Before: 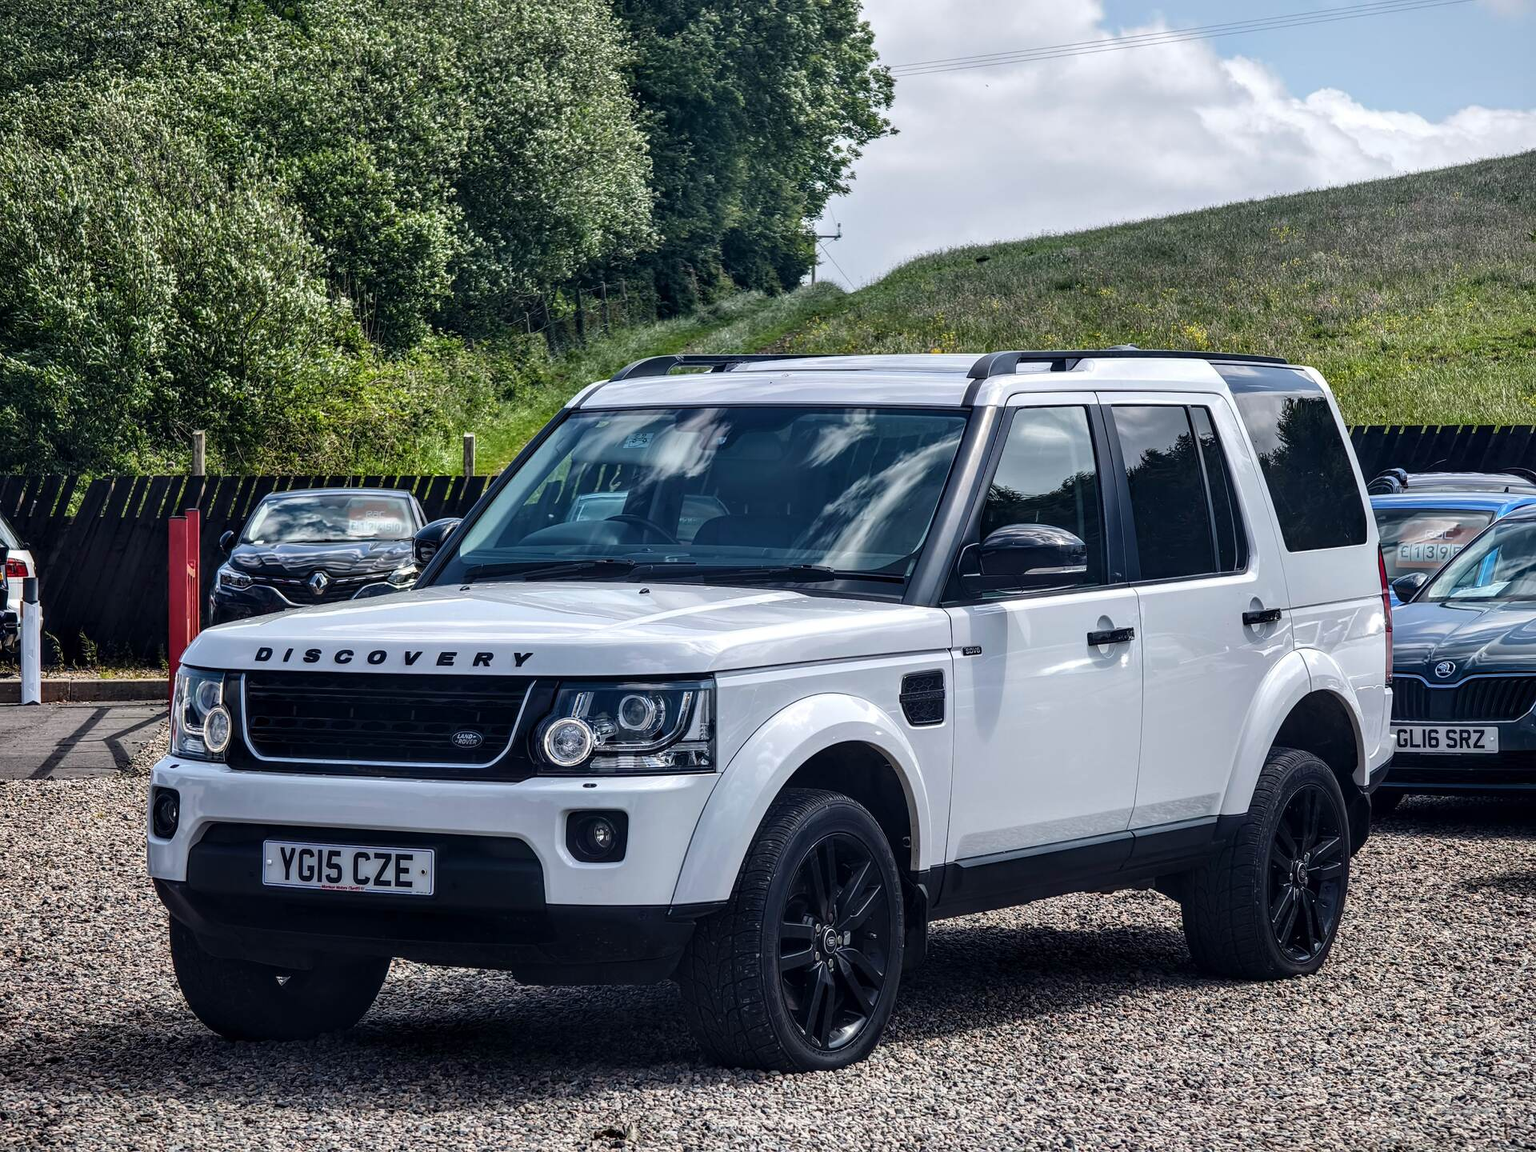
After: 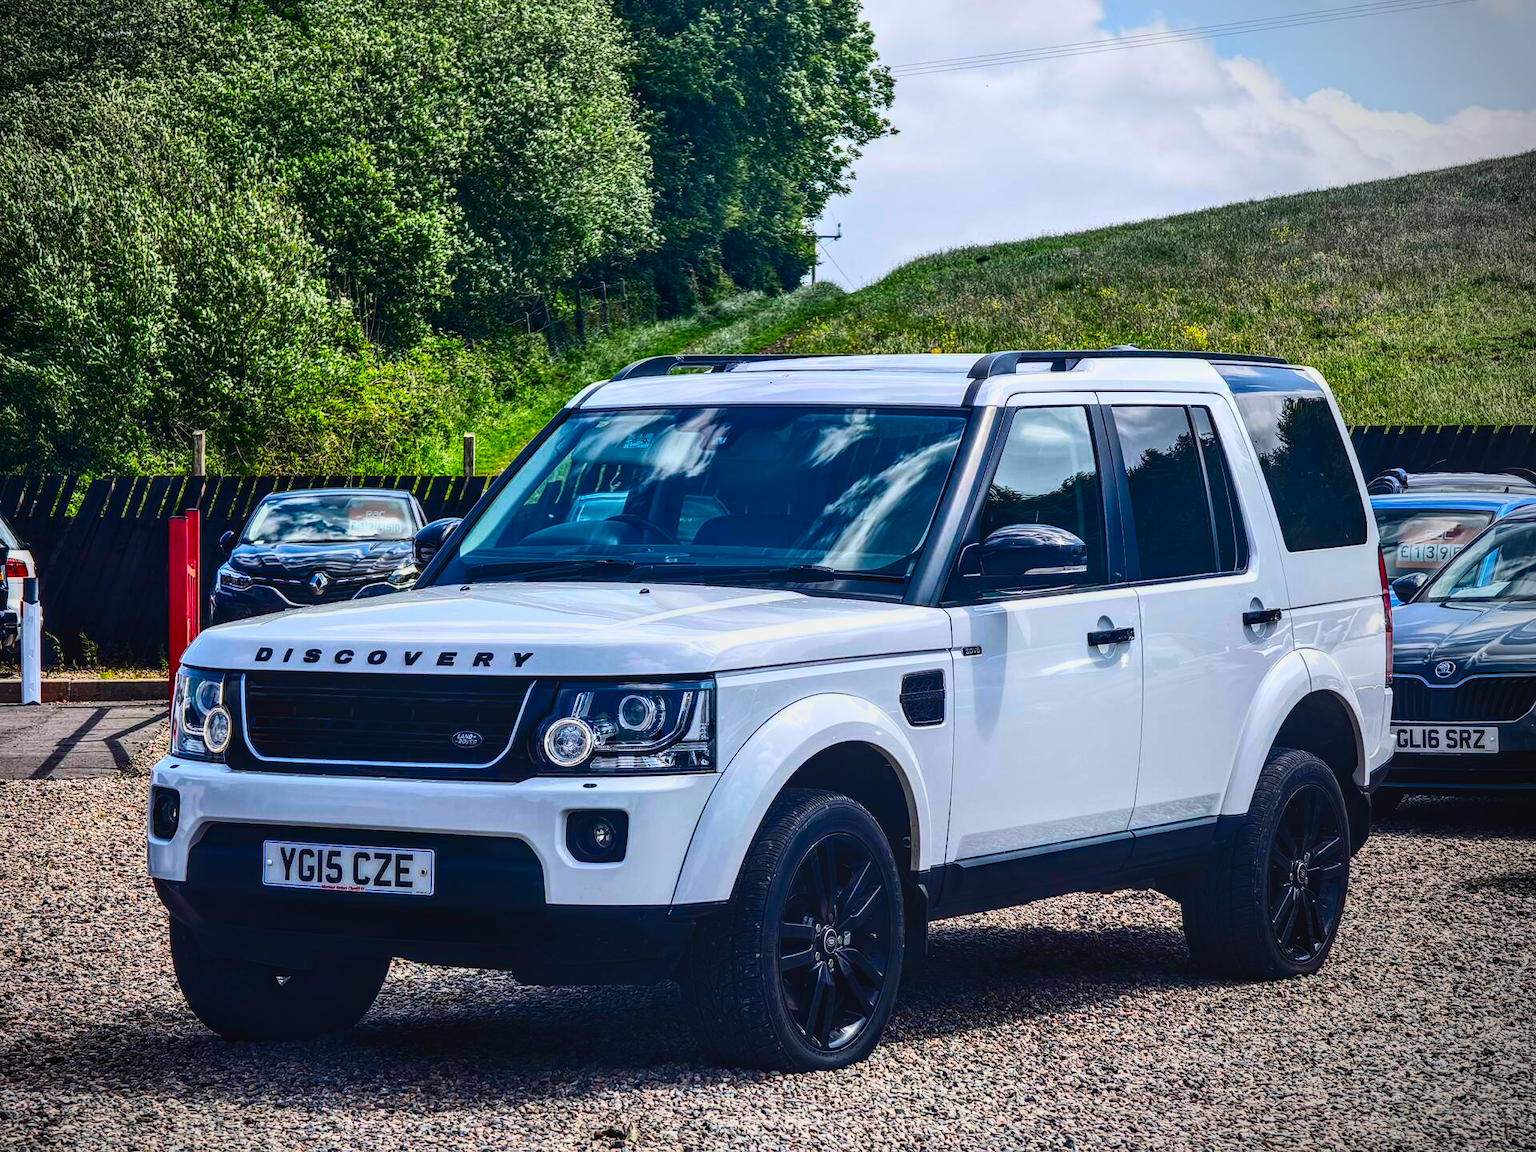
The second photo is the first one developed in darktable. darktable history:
contrast brightness saturation: contrast 0.26, brightness 0.02, saturation 0.87
vignetting: center (-0.15, 0.013)
local contrast: detail 110%
